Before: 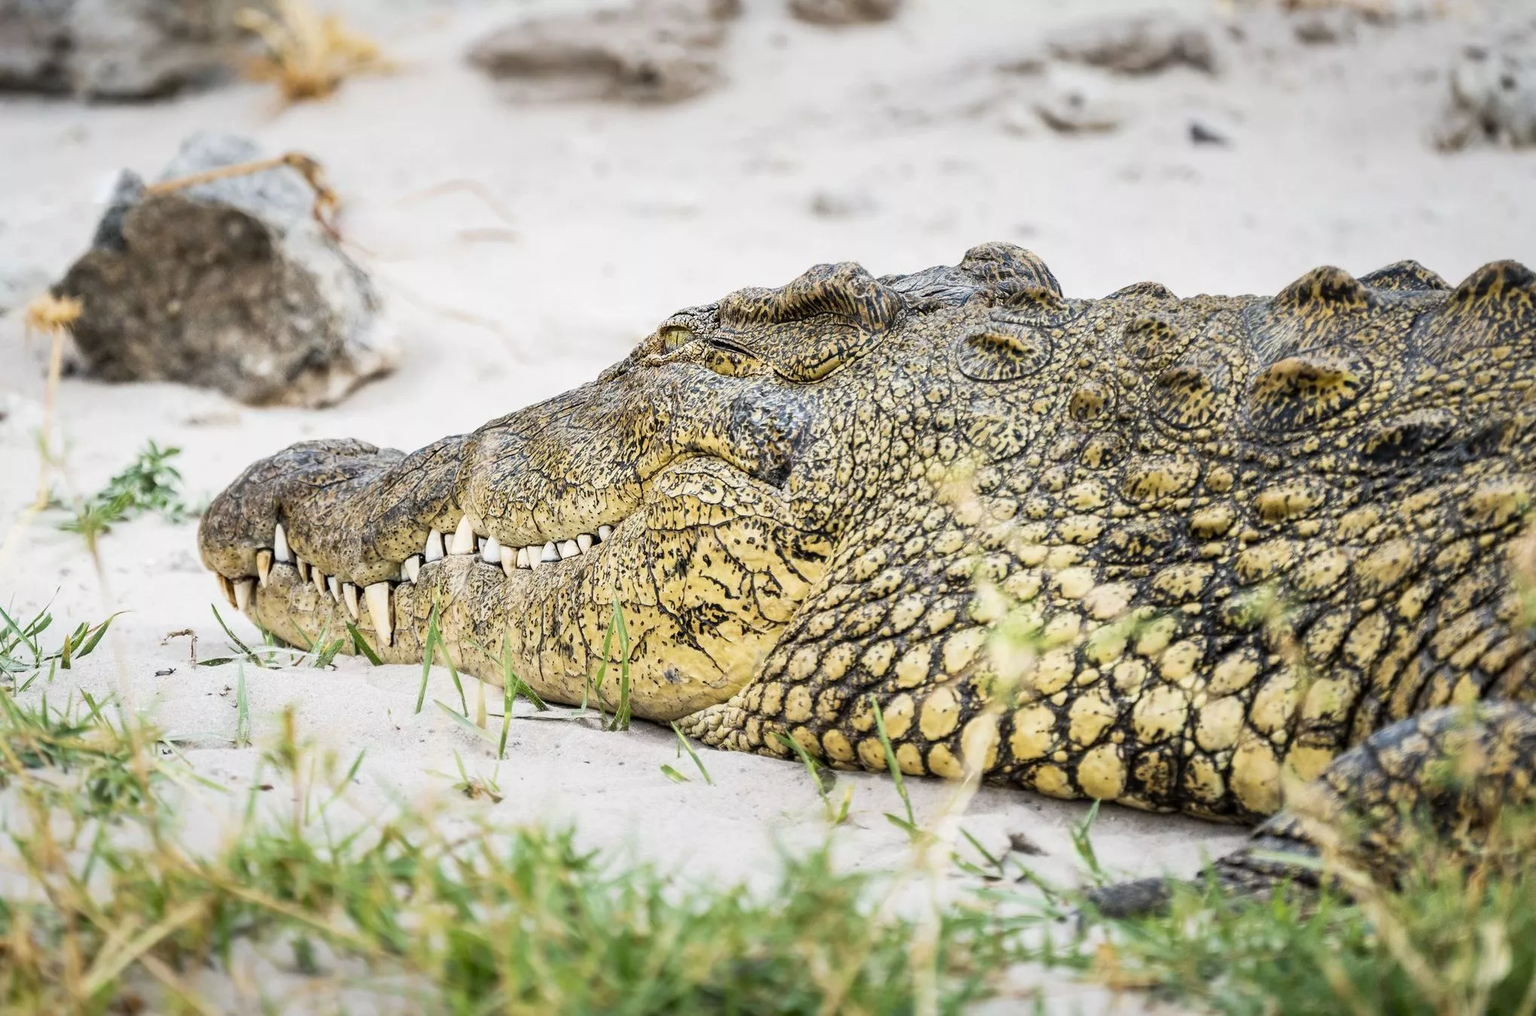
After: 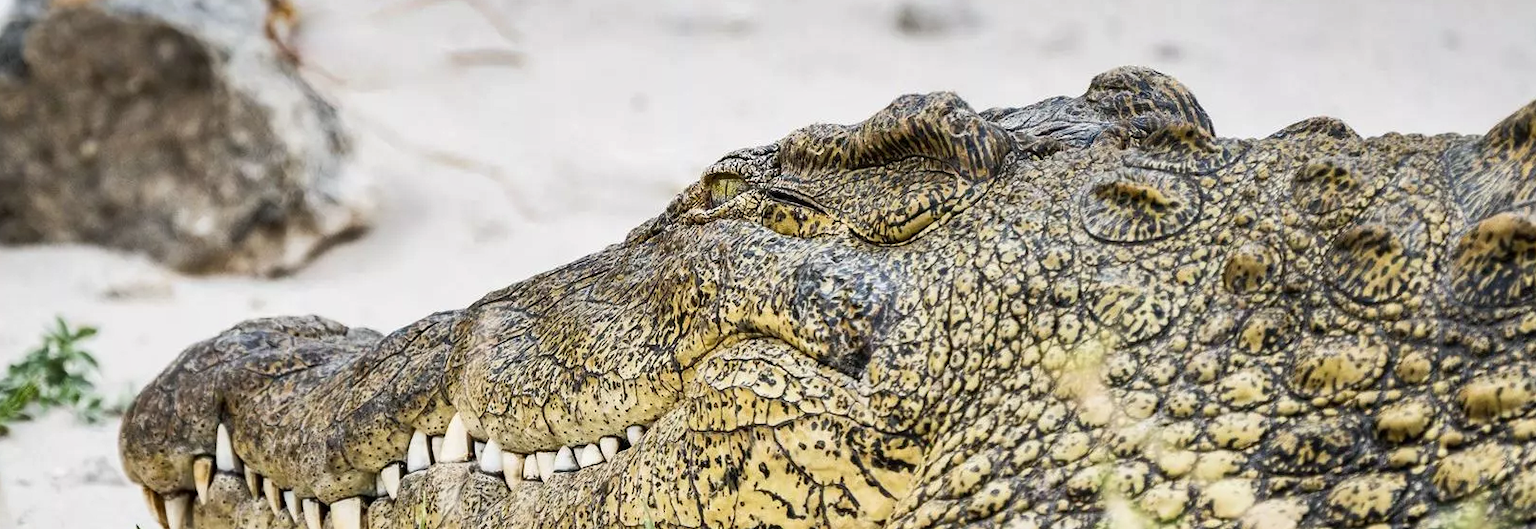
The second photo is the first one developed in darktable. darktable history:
crop: left 6.784%, top 18.698%, right 14.287%, bottom 40.12%
shadows and highlights: soften with gaussian
